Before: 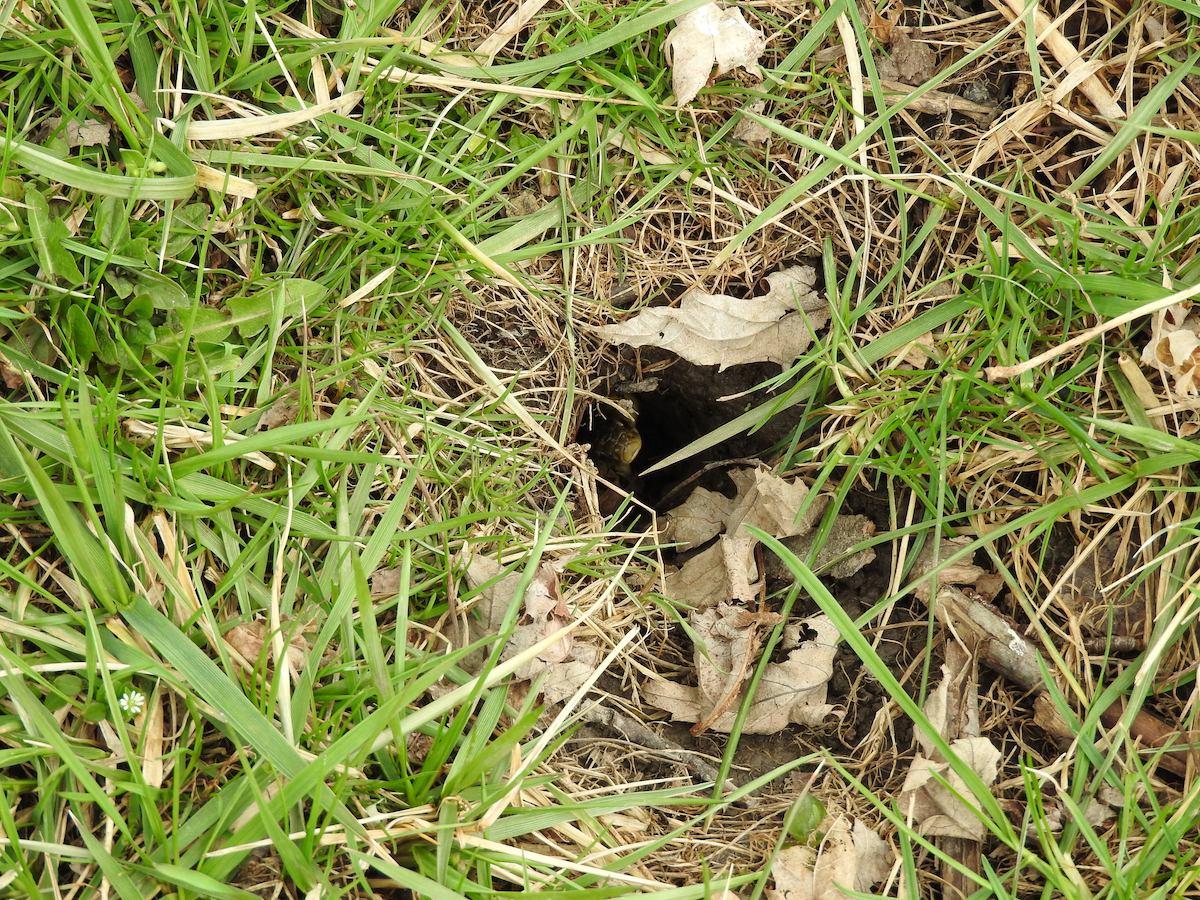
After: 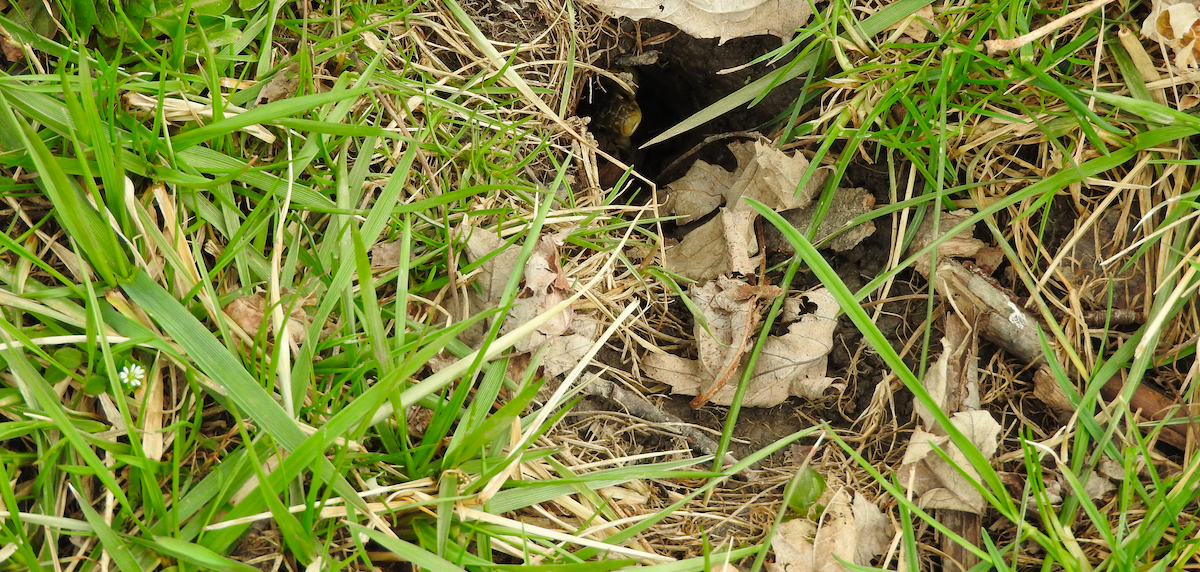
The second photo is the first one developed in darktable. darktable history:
vibrance: vibrance 100%
crop and rotate: top 36.435%
white balance: red 1, blue 1
